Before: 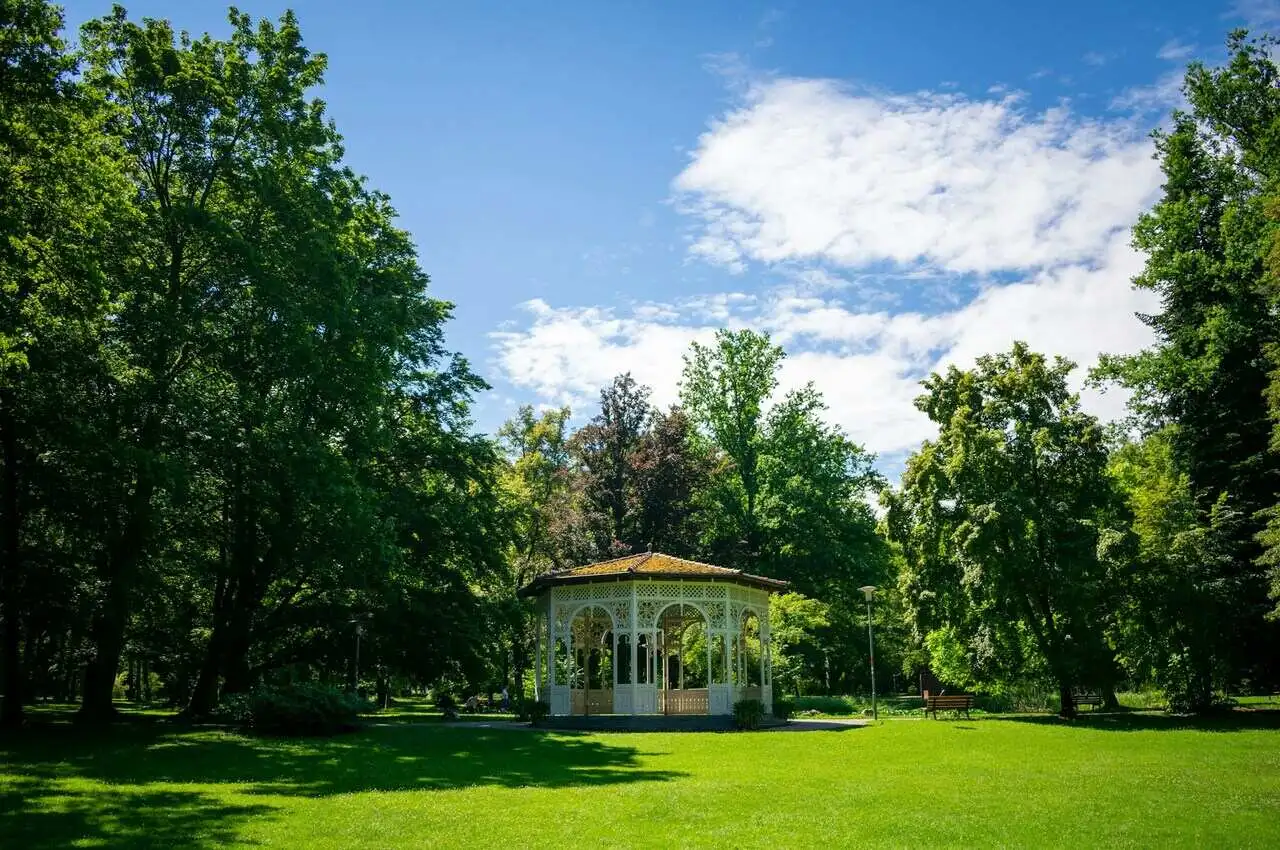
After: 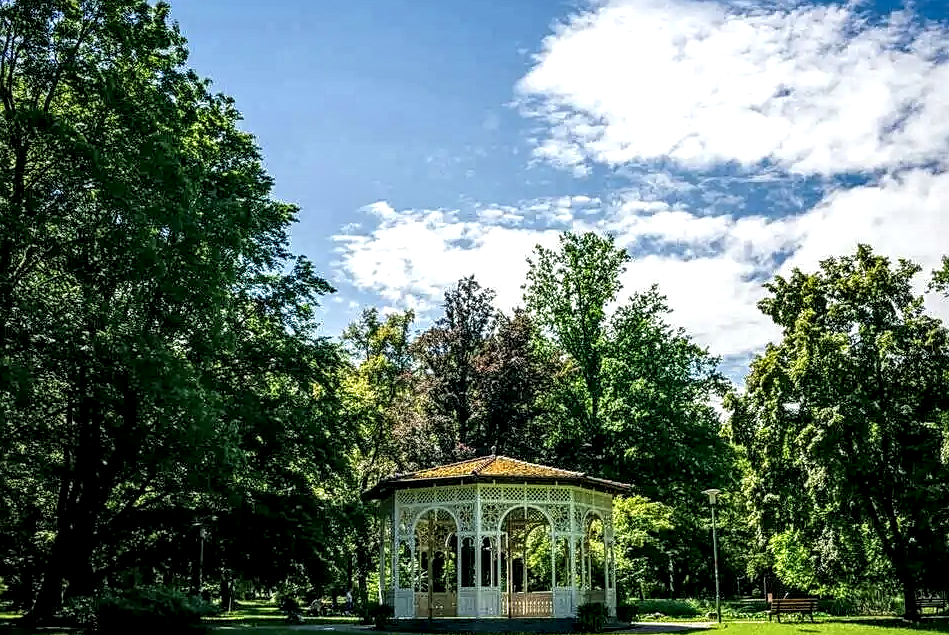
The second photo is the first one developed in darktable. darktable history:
crop and rotate: left 12.2%, top 11.443%, right 13.64%, bottom 13.825%
sharpen: on, module defaults
local contrast: highlights 18%, detail 187%
